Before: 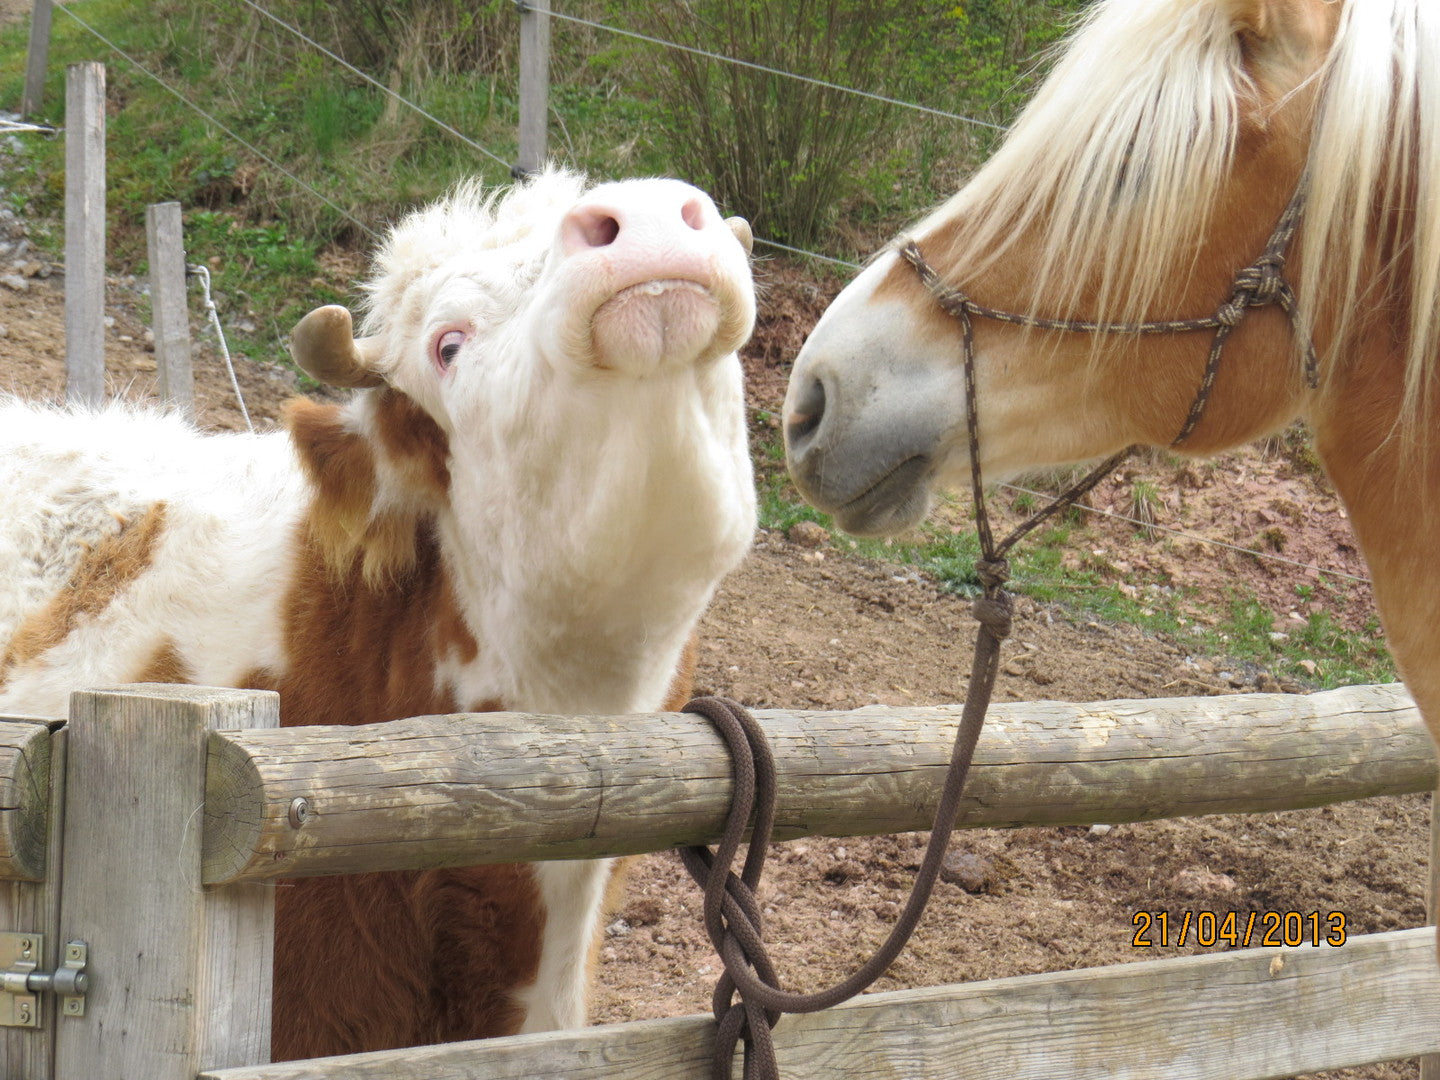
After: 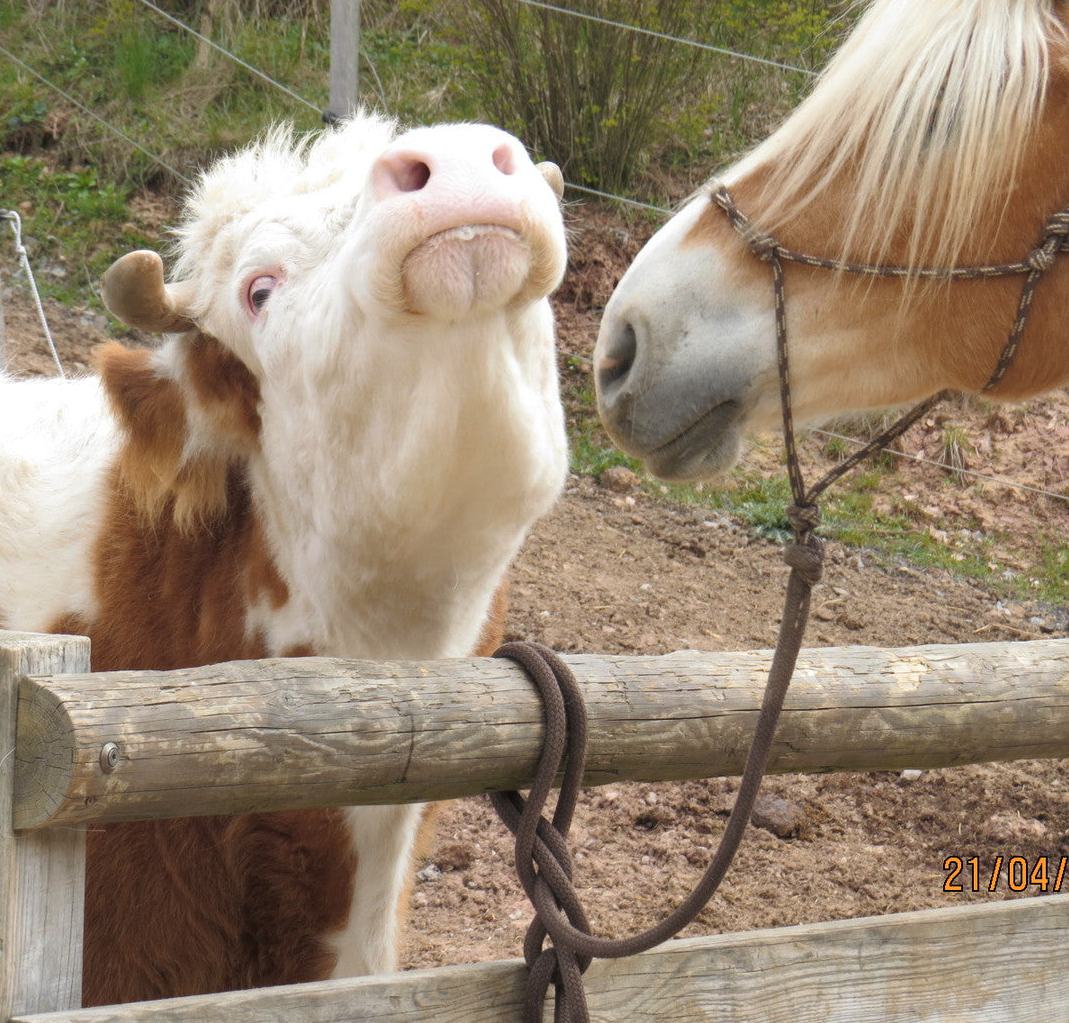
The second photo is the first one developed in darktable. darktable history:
color zones: curves: ch2 [(0, 0.5) (0.143, 0.5) (0.286, 0.416) (0.429, 0.5) (0.571, 0.5) (0.714, 0.5) (0.857, 0.5) (1, 0.5)]
crop and rotate: left 13.15%, top 5.251%, right 12.609%
